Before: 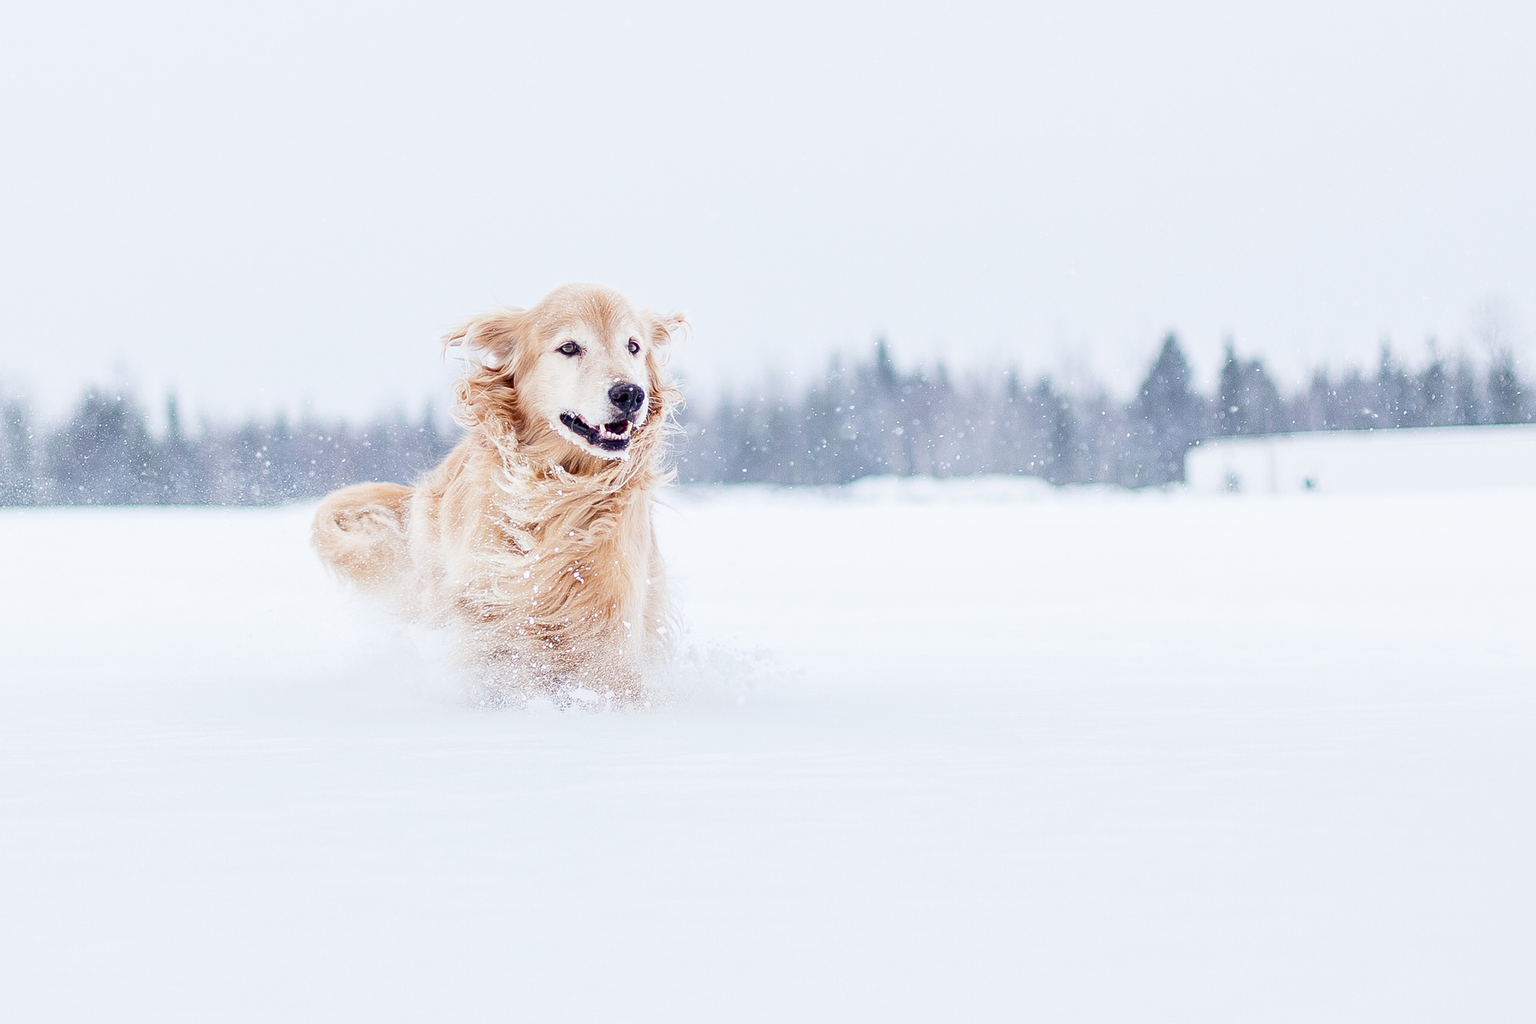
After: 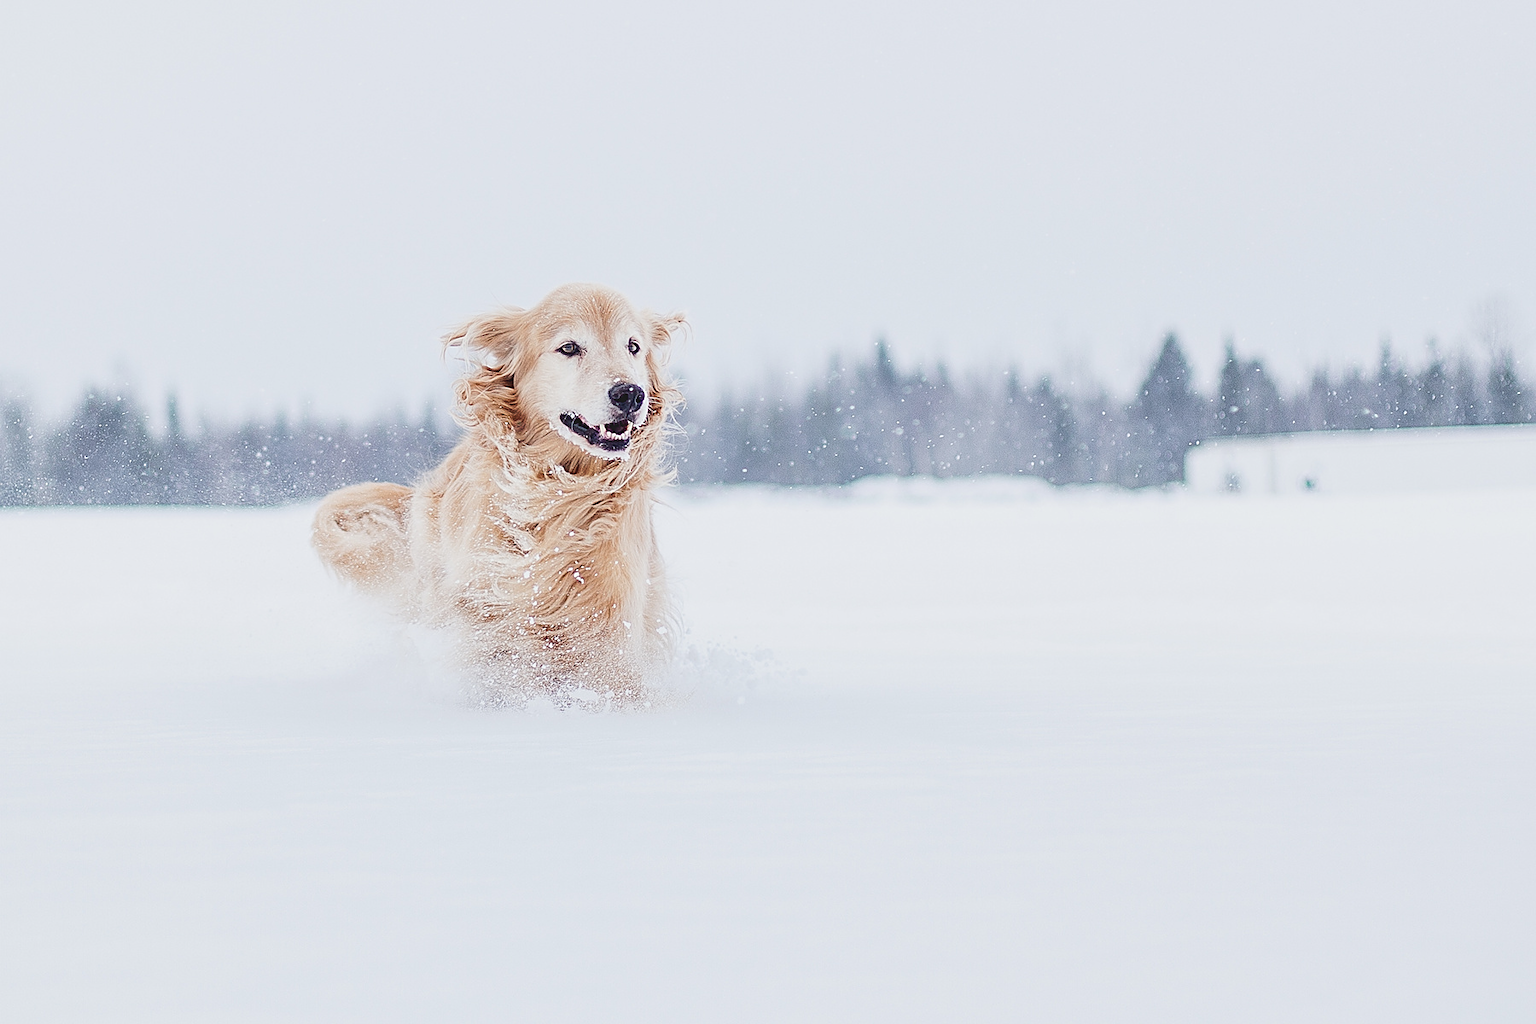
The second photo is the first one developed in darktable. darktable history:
exposure: black level correction -0.012, exposure -0.193 EV, compensate exposure bias true, compensate highlight preservation false
sharpen: on, module defaults
